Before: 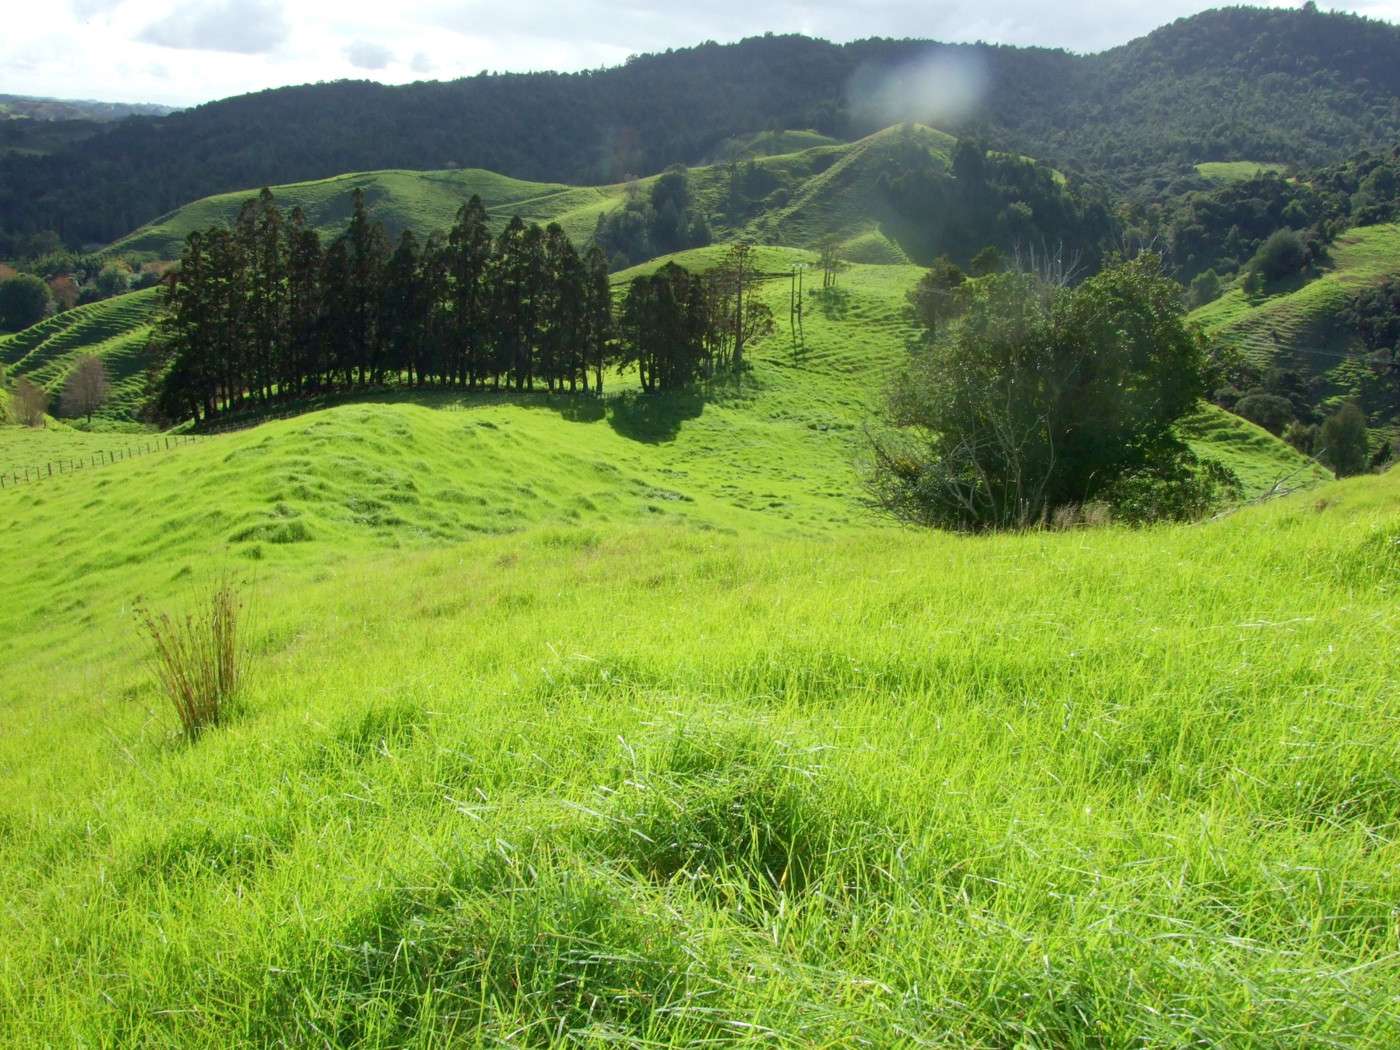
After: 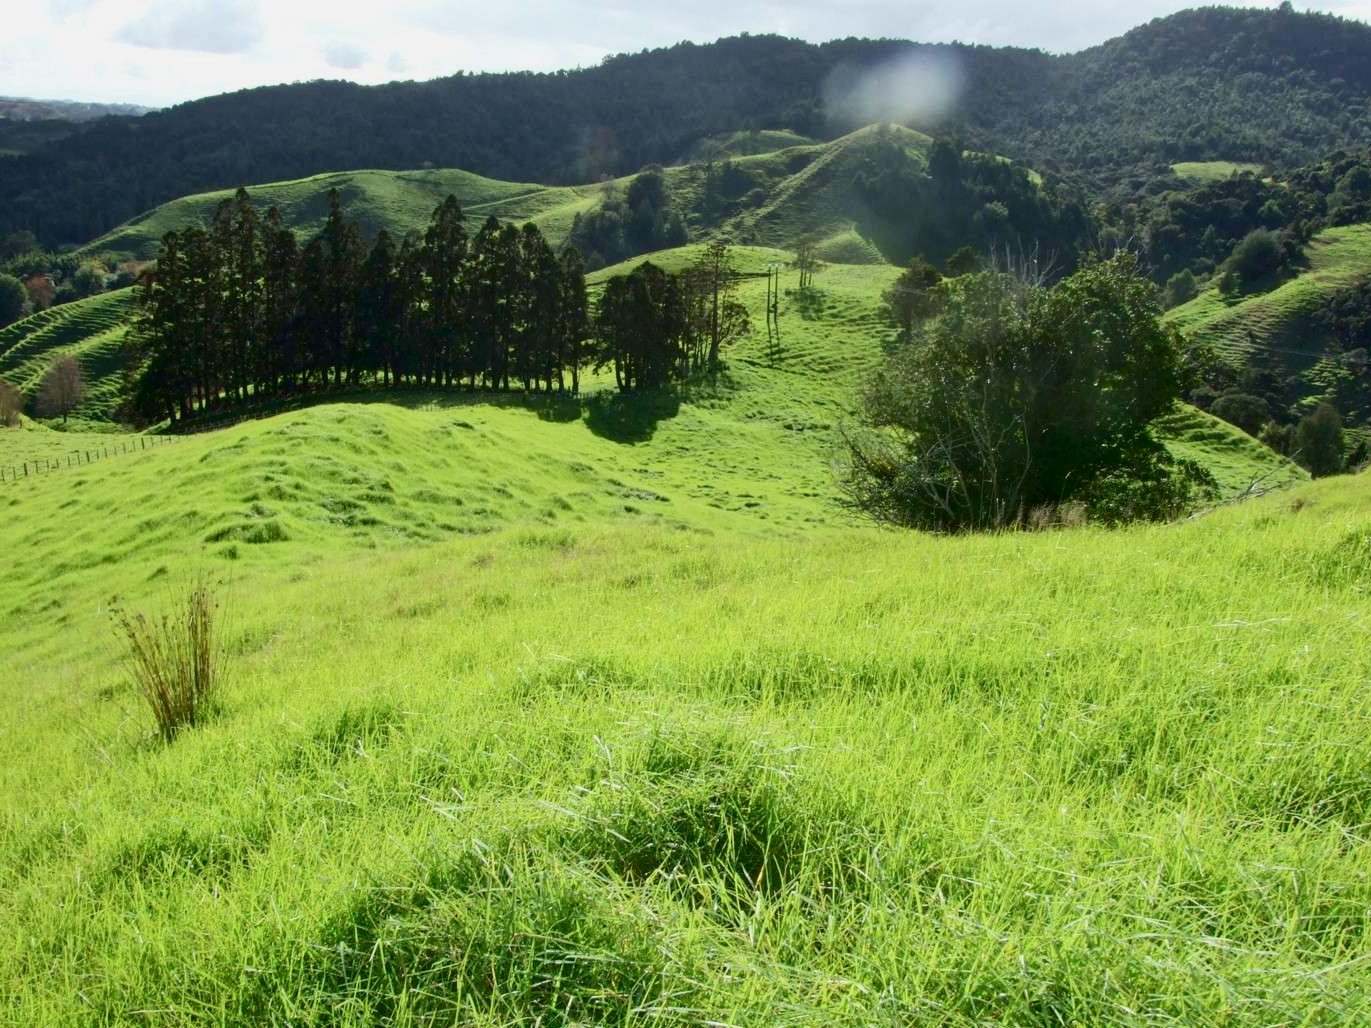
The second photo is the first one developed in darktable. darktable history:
crop: left 1.743%, right 0.268%, bottom 2.011%
tone equalizer: -8 EV 0.25 EV, -7 EV 0.417 EV, -6 EV 0.417 EV, -5 EV 0.25 EV, -3 EV -0.25 EV, -2 EV -0.417 EV, -1 EV -0.417 EV, +0 EV -0.25 EV, edges refinement/feathering 500, mask exposure compensation -1.57 EV, preserve details guided filter
contrast brightness saturation: contrast 0.28
